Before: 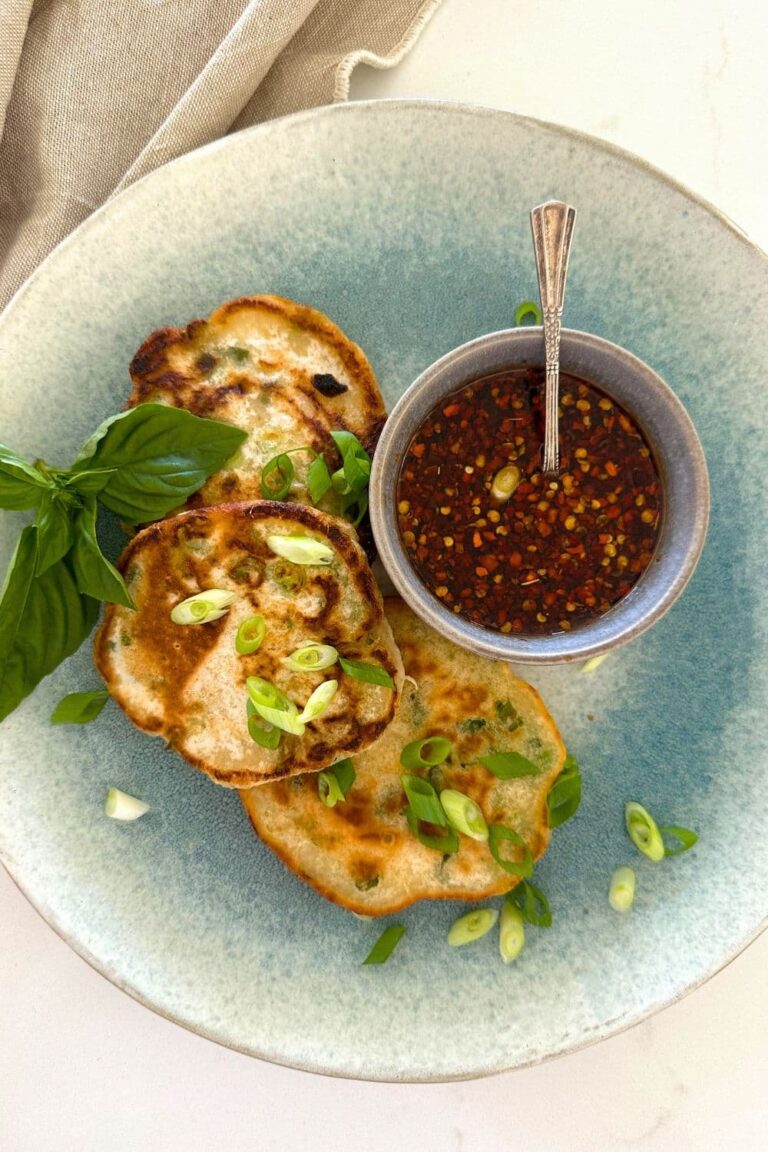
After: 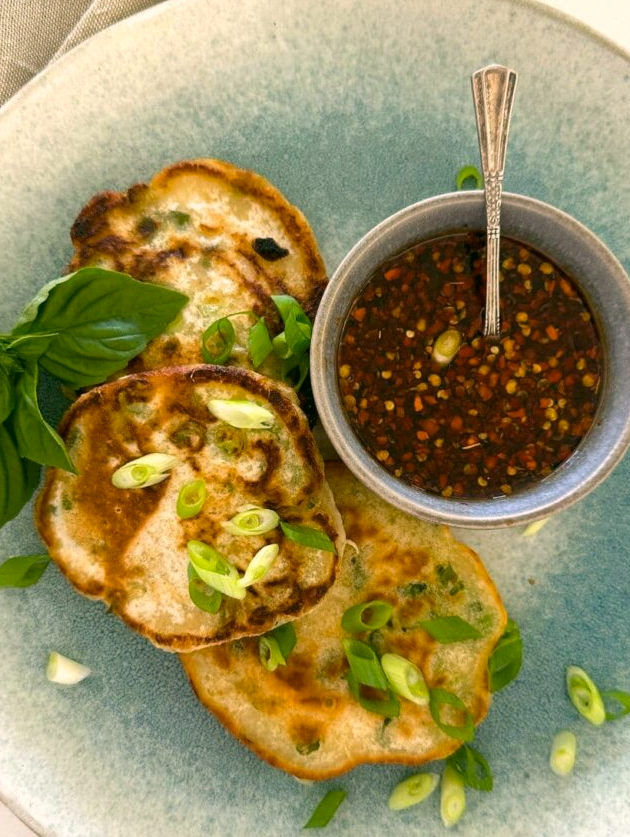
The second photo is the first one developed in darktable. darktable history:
exposure: compensate exposure bias true, compensate highlight preservation false
crop: left 7.733%, top 11.85%, right 10.174%, bottom 15.463%
color correction: highlights a* 4.19, highlights b* 4.93, shadows a* -8.34, shadows b* 5.06
